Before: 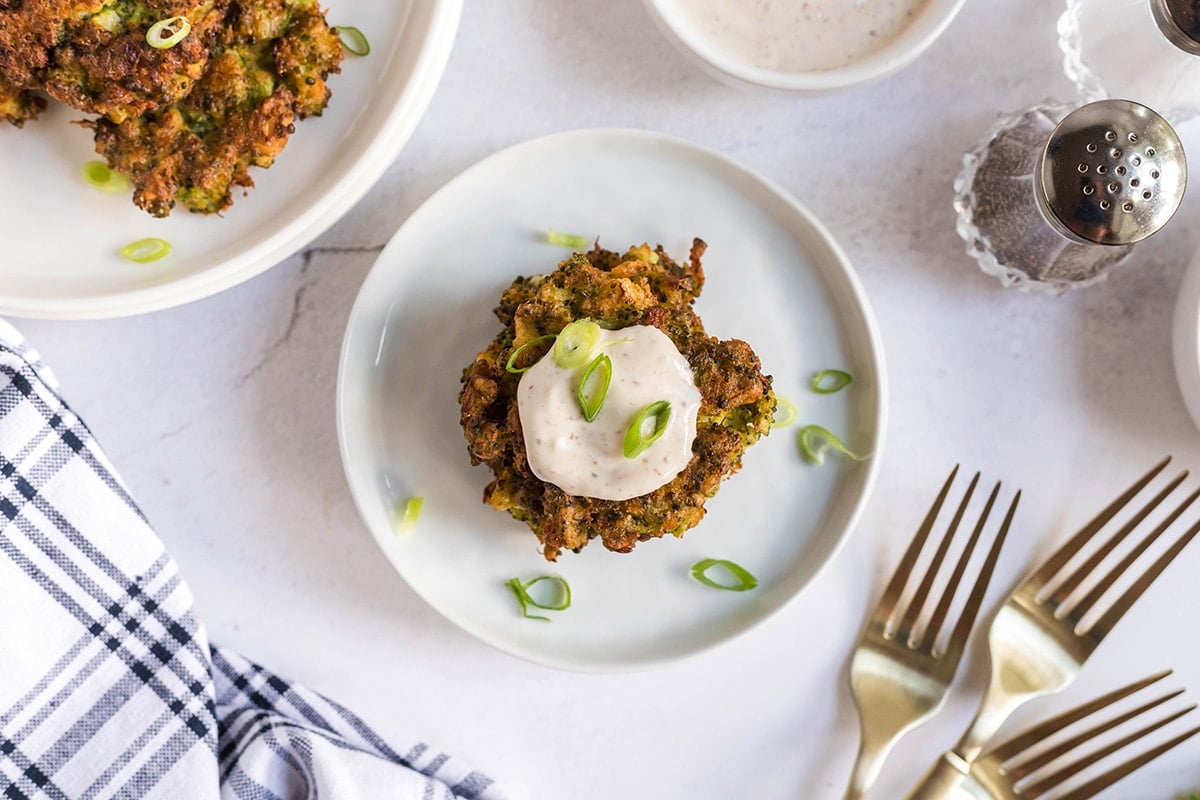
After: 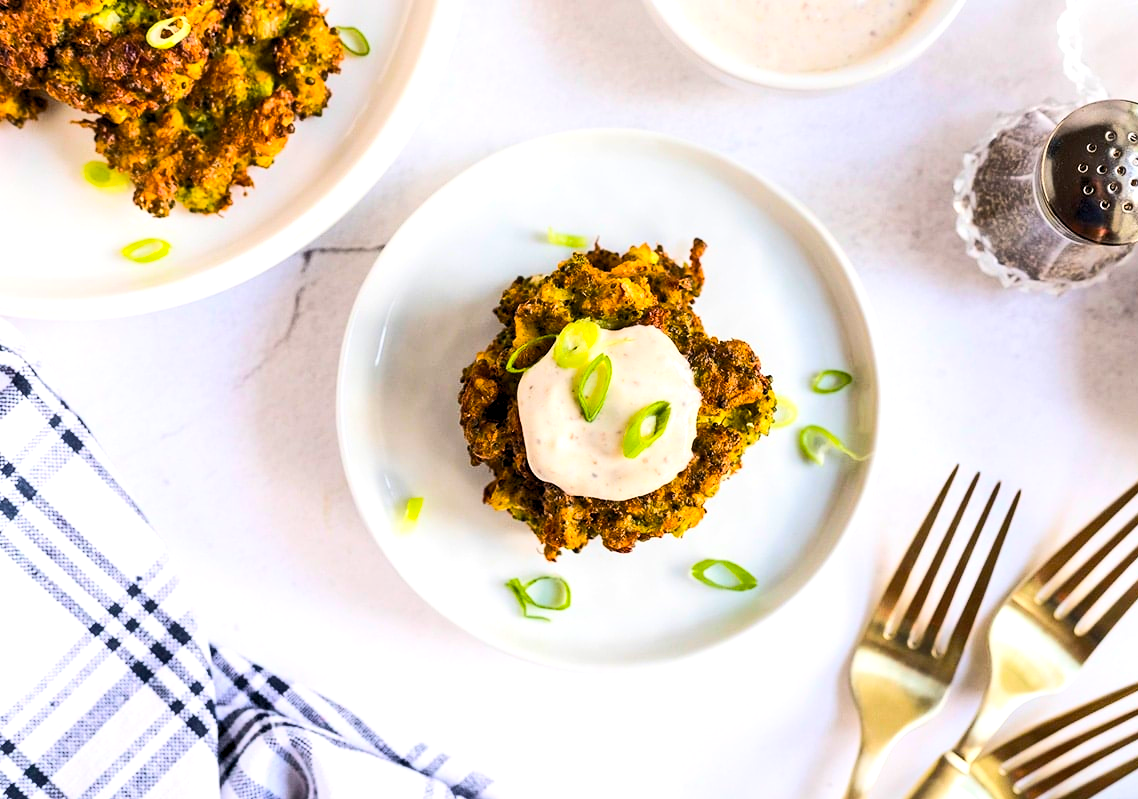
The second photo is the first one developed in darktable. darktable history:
crop and rotate: left 0%, right 5.084%
contrast brightness saturation: contrast 0.201, brightness 0.15, saturation 0.138
color balance rgb: global offset › luminance -0.512%, linear chroma grading › global chroma 1.581%, linear chroma grading › mid-tones -1.1%, perceptual saturation grading › global saturation 29.863%, perceptual brilliance grading › highlights 17.876%, perceptual brilliance grading › mid-tones 31.551%, perceptual brilliance grading › shadows -31.403%, contrast -10.469%
